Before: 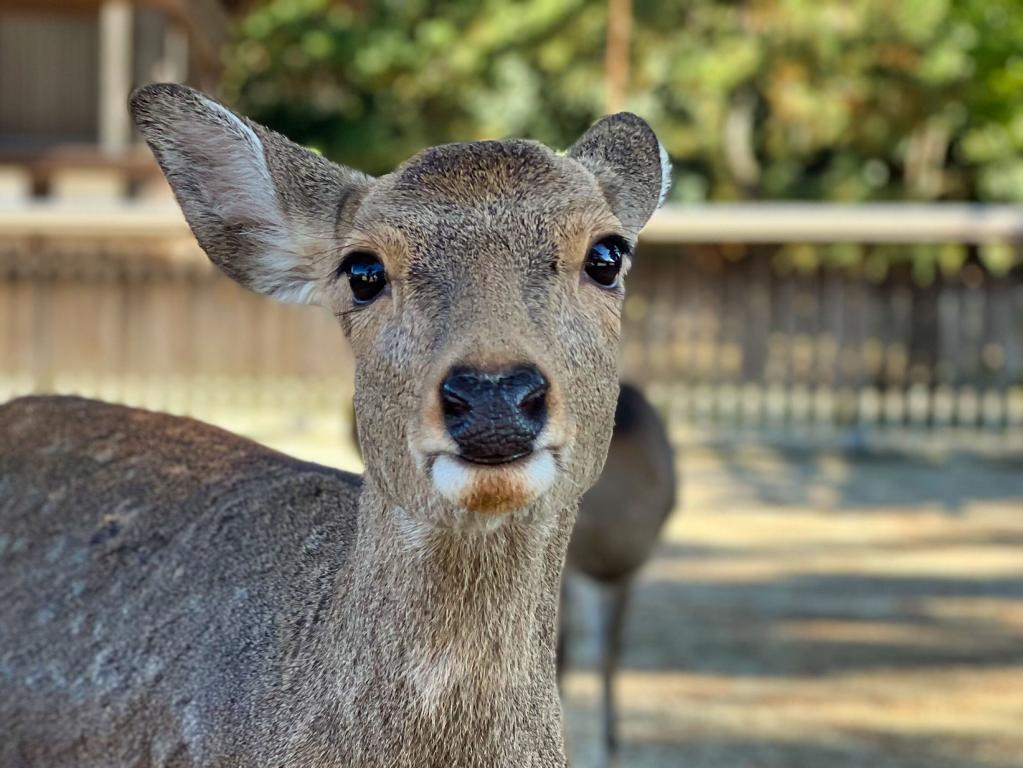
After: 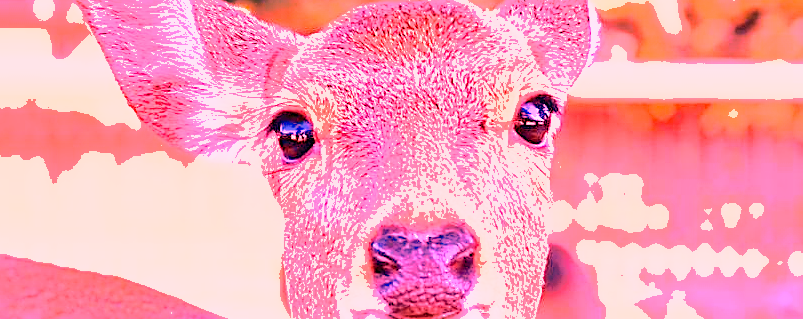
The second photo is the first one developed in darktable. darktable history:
tone curve: curves: ch0 [(0, 0) (0.003, 0.004) (0.011, 0.015) (0.025, 0.033) (0.044, 0.058) (0.069, 0.091) (0.1, 0.131) (0.136, 0.179) (0.177, 0.233) (0.224, 0.296) (0.277, 0.364) (0.335, 0.434) (0.399, 0.511) (0.468, 0.584) (0.543, 0.656) (0.623, 0.729) (0.709, 0.799) (0.801, 0.874) (0.898, 0.936) (1, 1)], preserve colors none
base curve: curves: ch0 [(0, 0) (0.018, 0.026) (0.143, 0.37) (0.33, 0.731) (0.458, 0.853) (0.735, 0.965) (0.905, 0.986) (1, 1)]
white balance: red 4.26, blue 1.802
sharpen: radius 1.864, amount 0.398, threshold 1.271
shadows and highlights: on, module defaults
crop: left 7.036%, top 18.398%, right 14.379%, bottom 40.043%
contrast brightness saturation: saturation -0.05
levels: levels [0, 0.478, 1]
